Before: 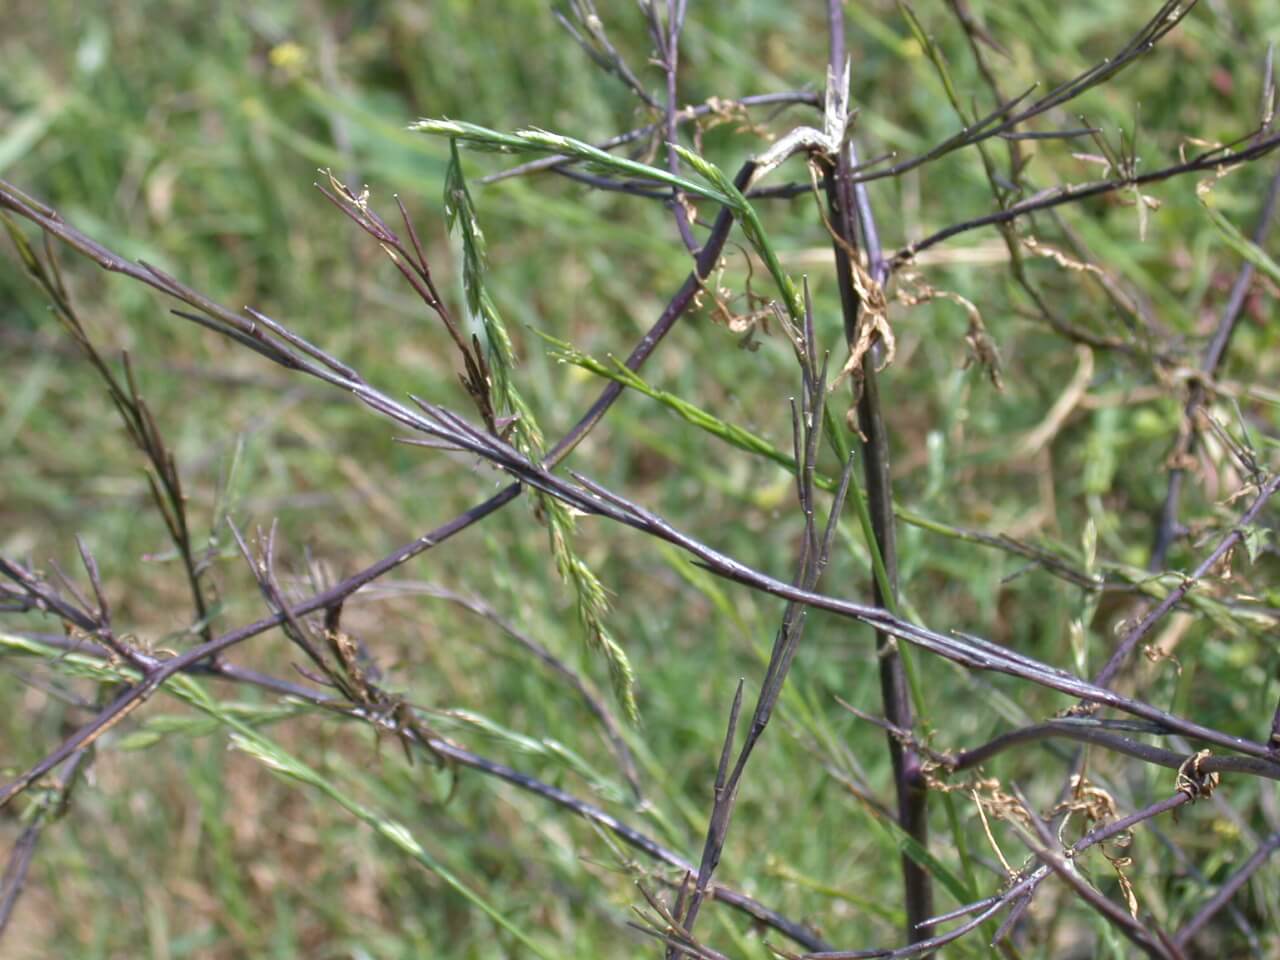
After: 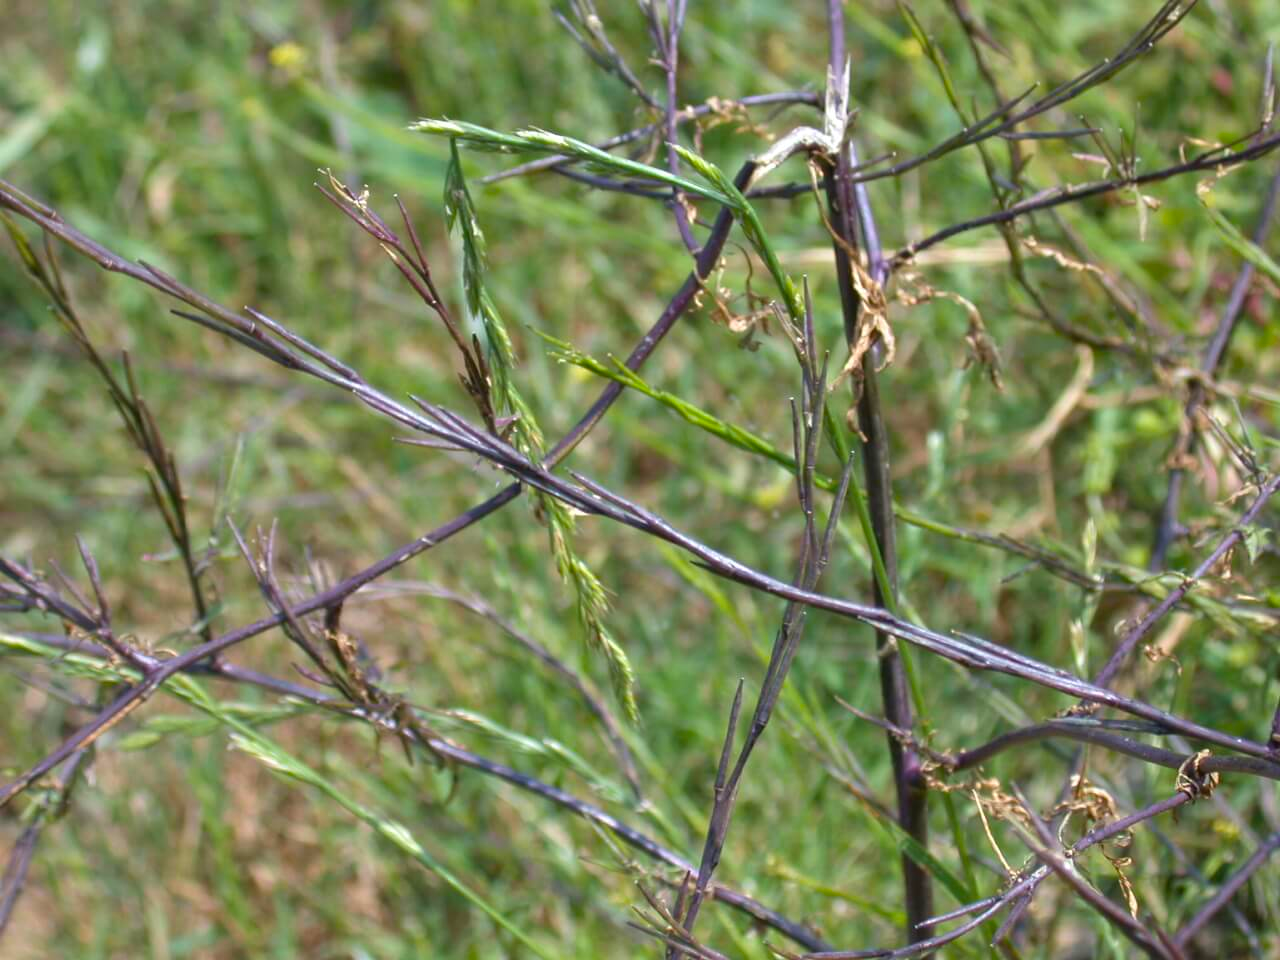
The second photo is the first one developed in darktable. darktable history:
color balance rgb: global vibrance 42.74%
tone equalizer: on, module defaults
